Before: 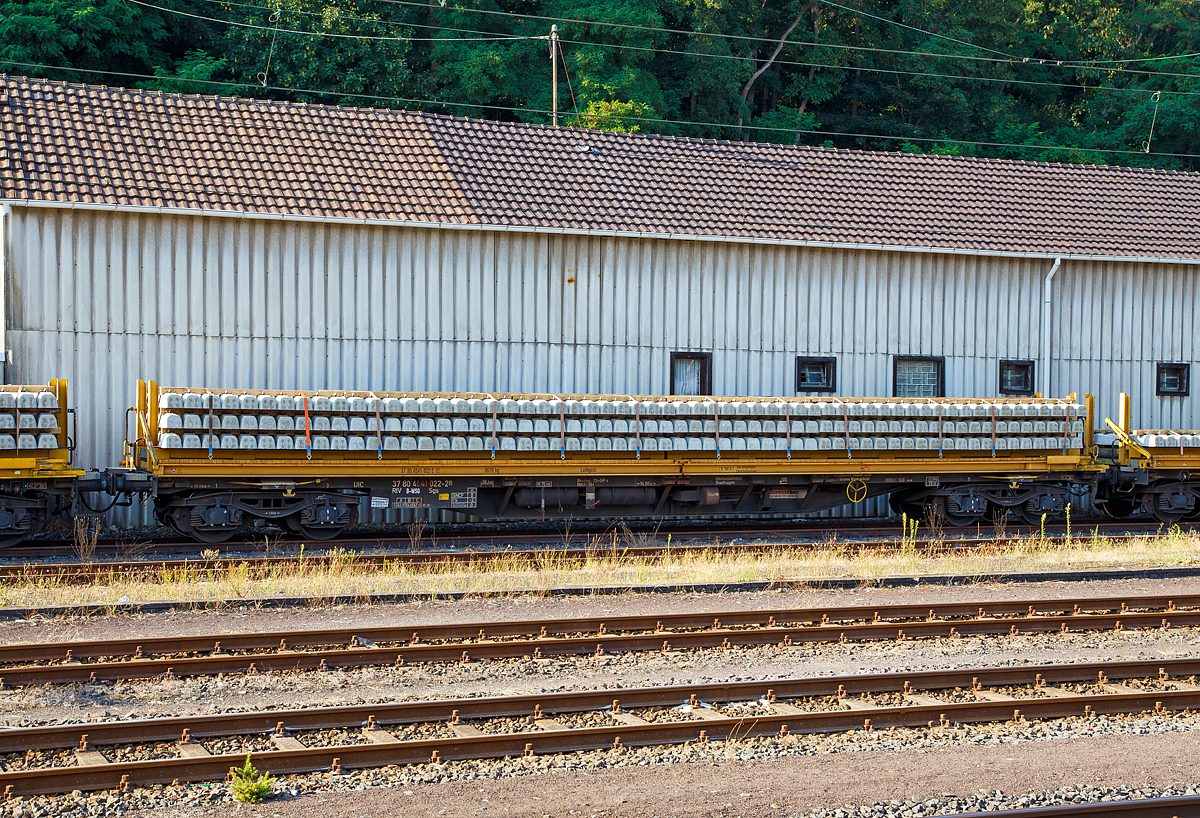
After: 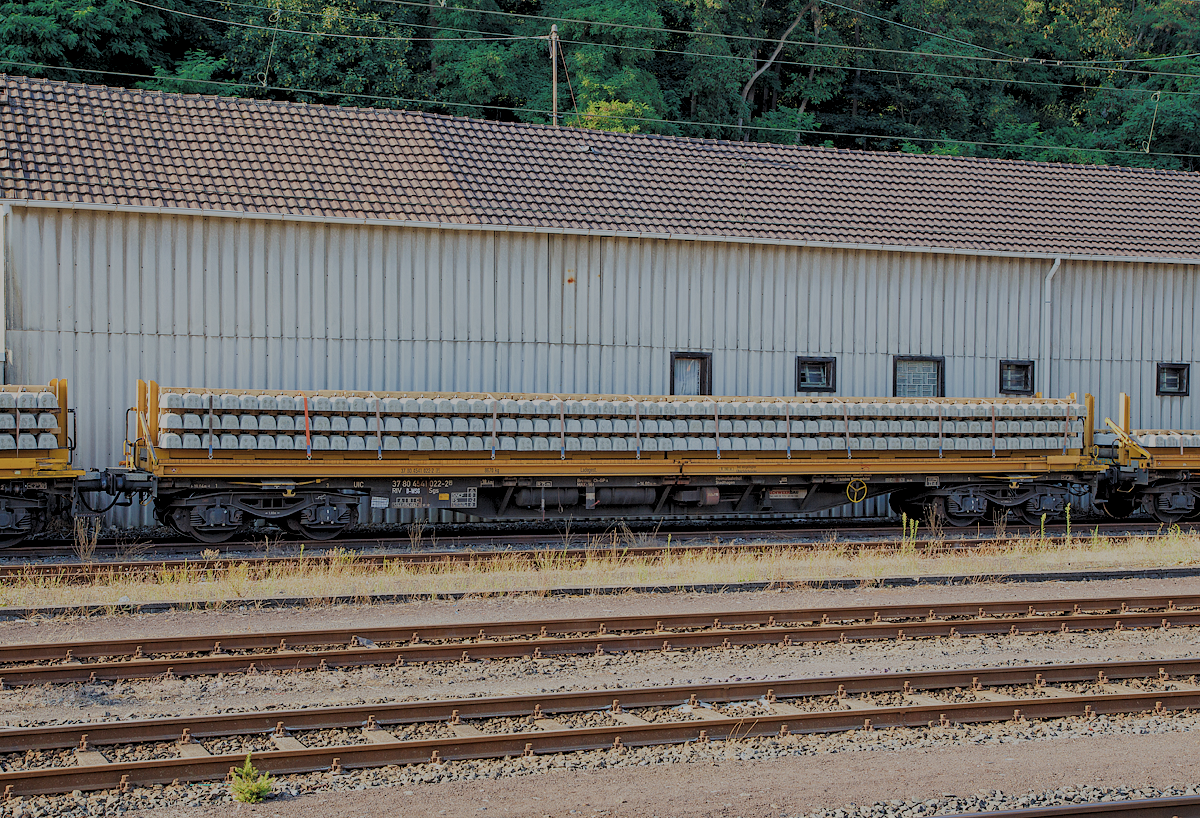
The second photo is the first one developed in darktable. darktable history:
levels: white 99.94%, levels [0.062, 0.494, 0.925]
filmic rgb: black relative exposure -8.02 EV, white relative exposure 8.05 EV, target black luminance 0%, hardness 2.48, latitude 75.83%, contrast 0.556, shadows ↔ highlights balance 0.009%, iterations of high-quality reconstruction 10
